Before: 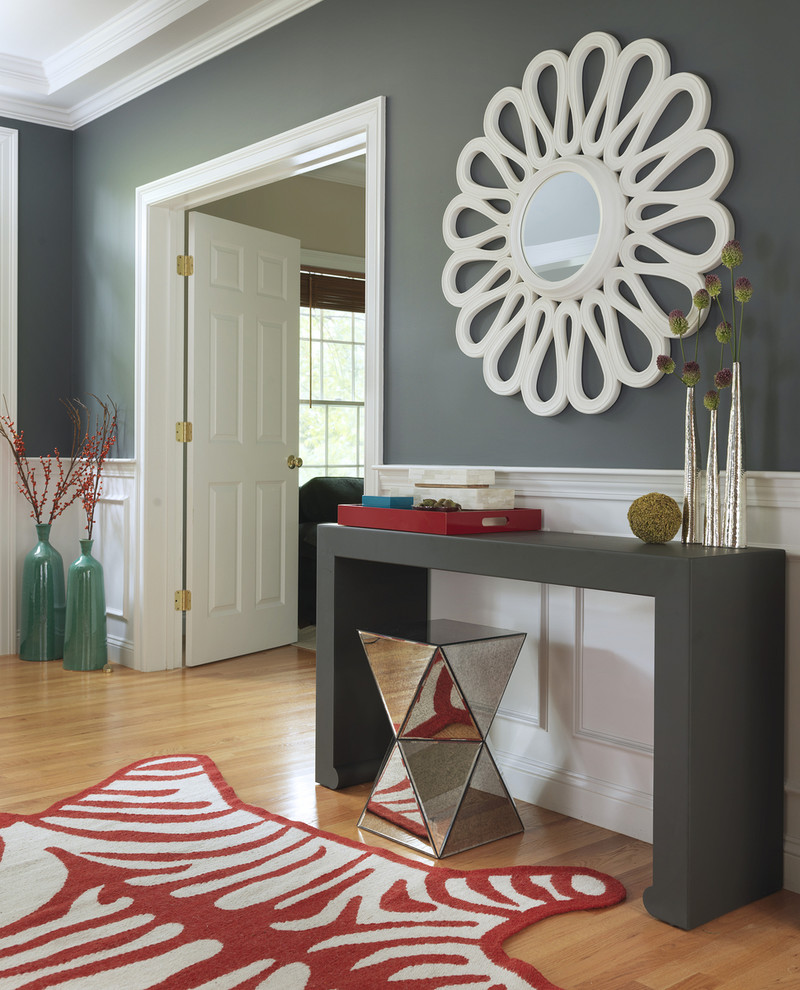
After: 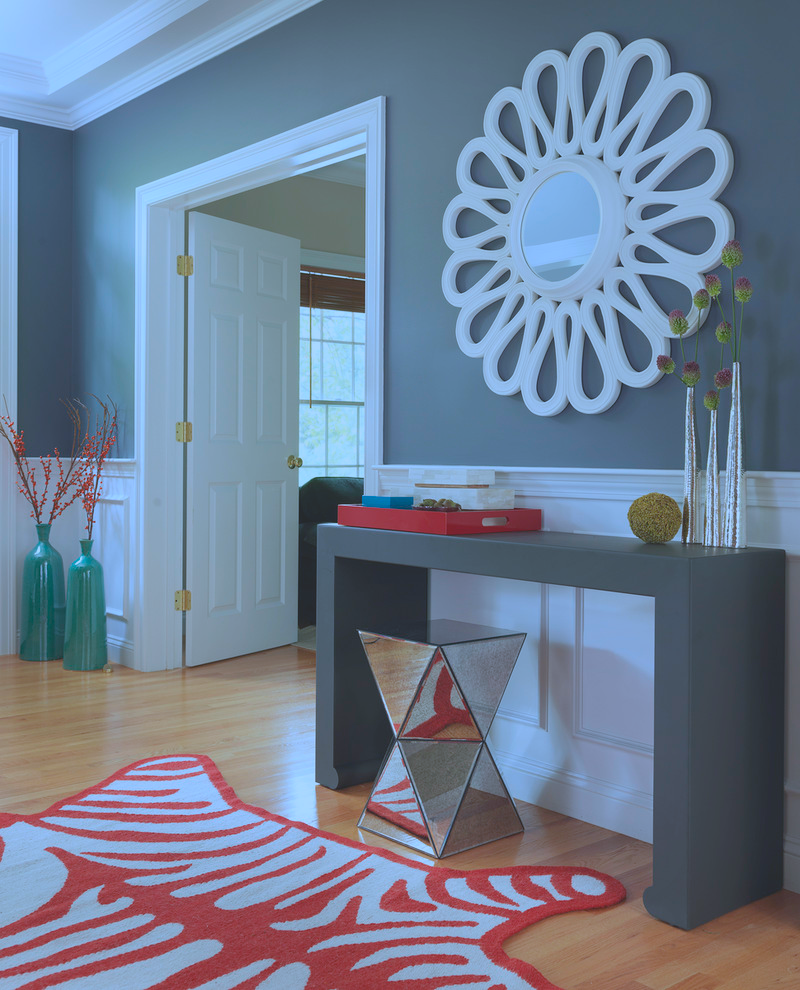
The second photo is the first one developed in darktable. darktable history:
white balance: red 0.871, blue 1.249
contrast brightness saturation: contrast -0.28
